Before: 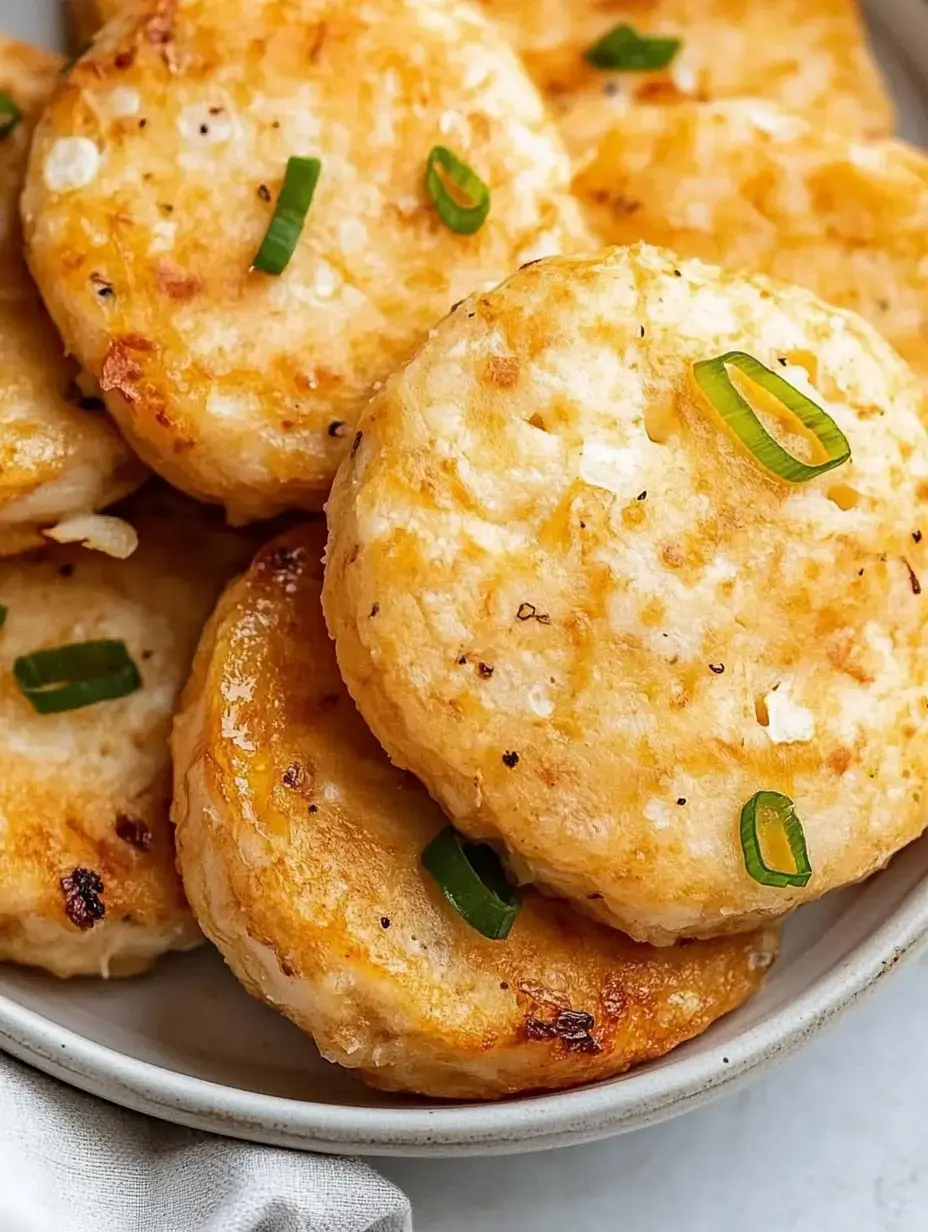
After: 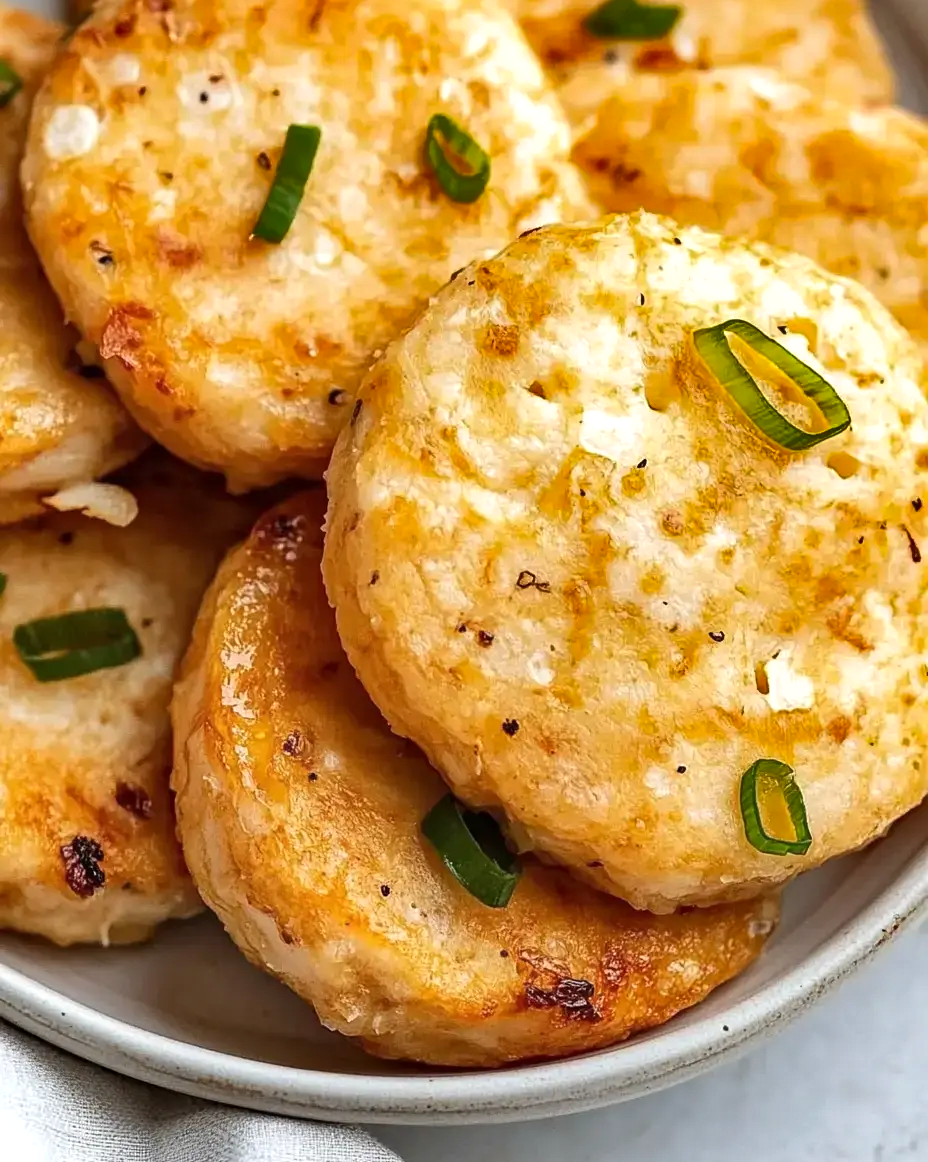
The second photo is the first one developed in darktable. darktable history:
crop and rotate: top 2.631%, bottom 3.02%
exposure: exposure 0.215 EV, compensate highlight preservation false
shadows and highlights: soften with gaussian
